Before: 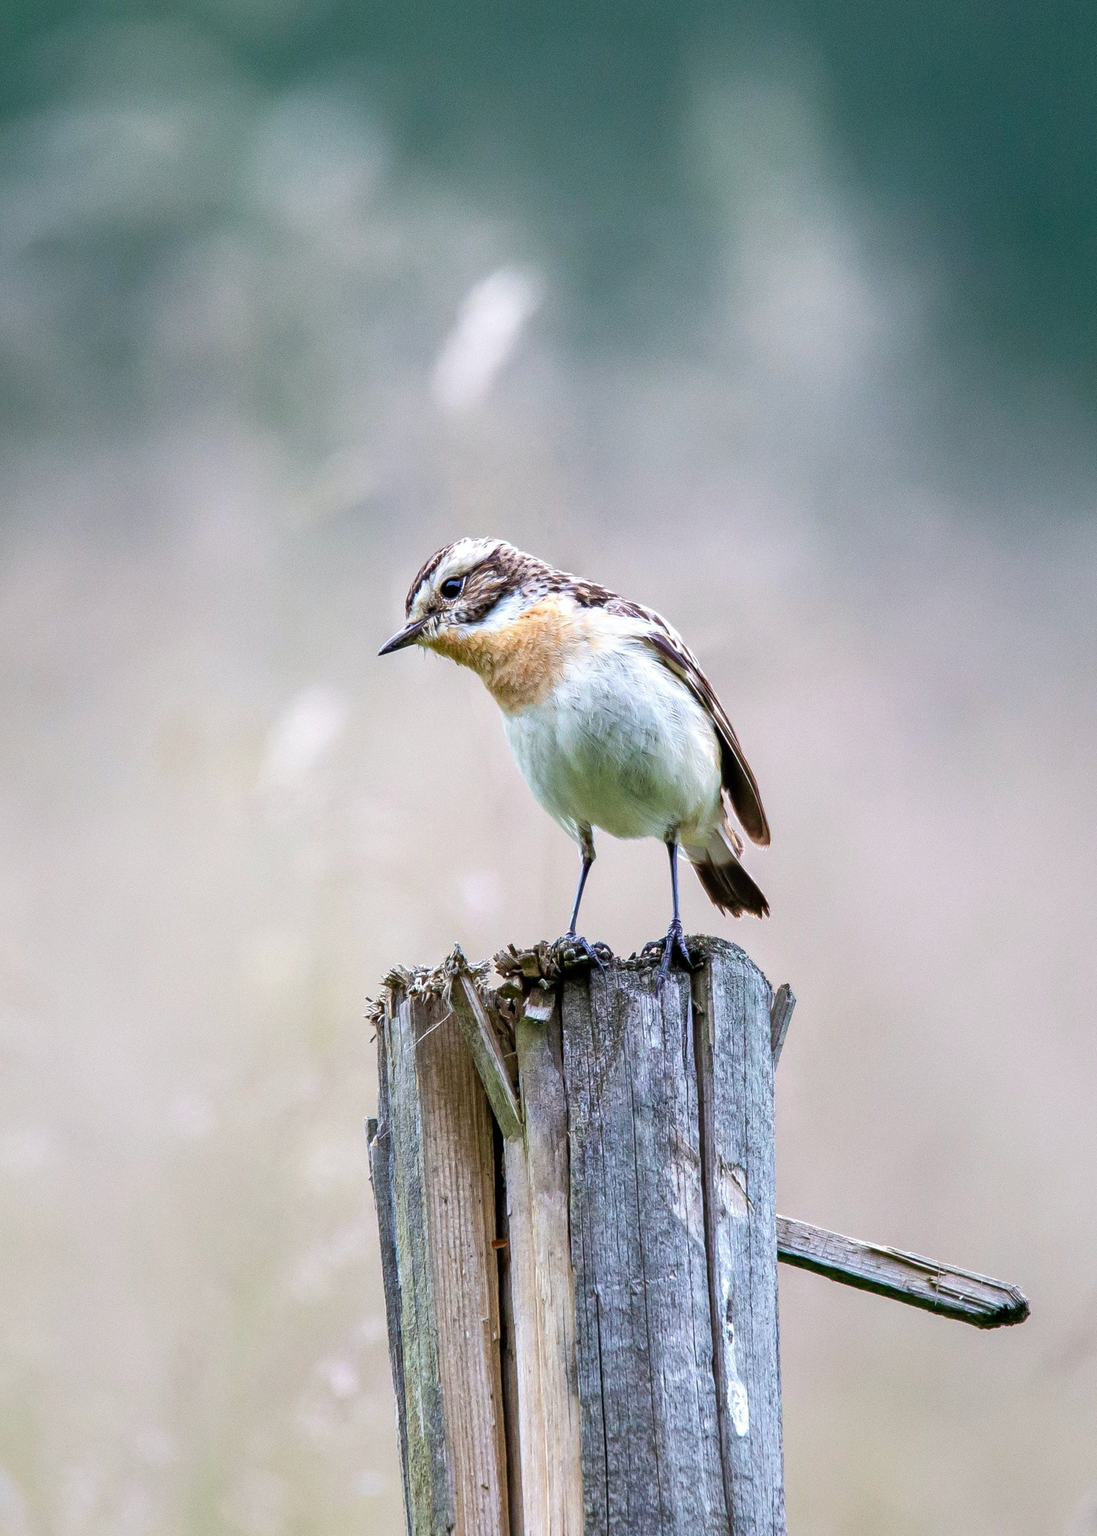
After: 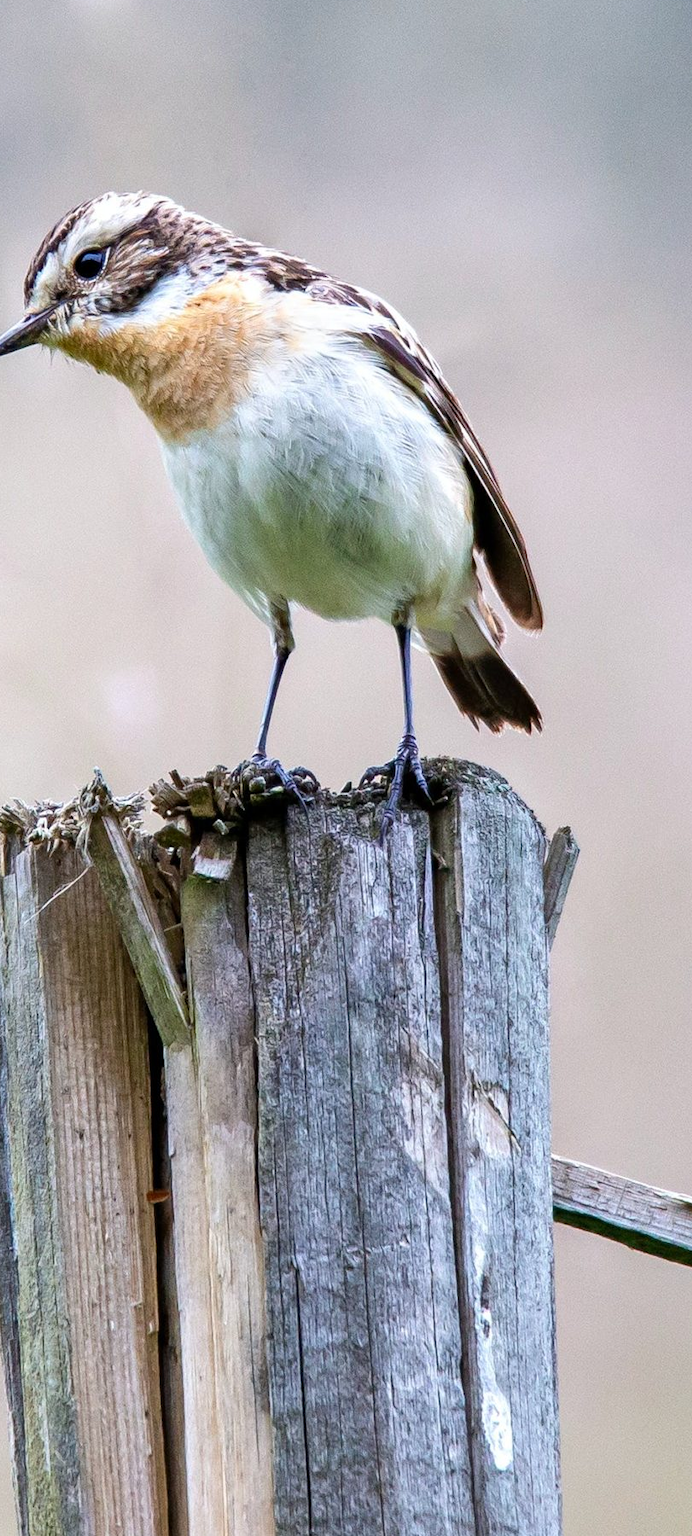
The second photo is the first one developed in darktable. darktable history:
contrast brightness saturation: contrast 0.05
crop: left 35.432%, top 26.233%, right 20.145%, bottom 3.432%
